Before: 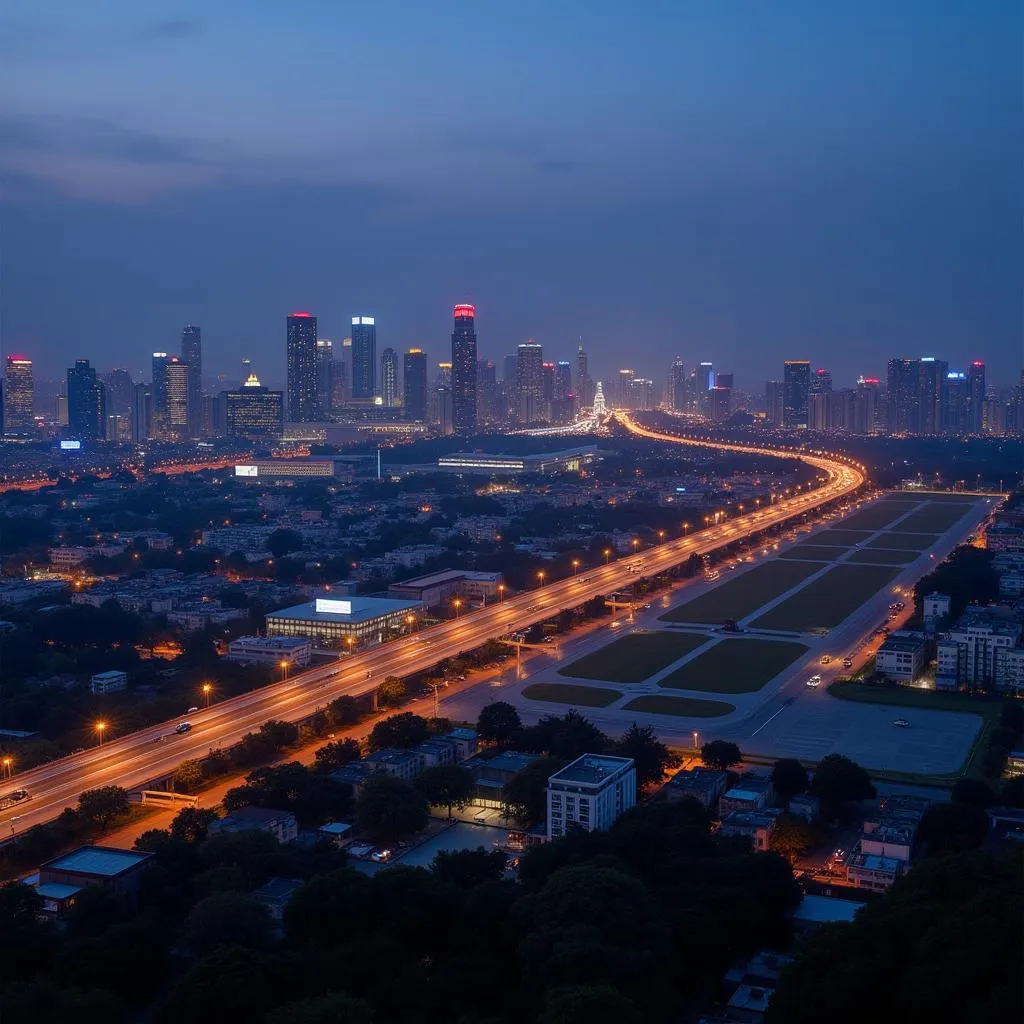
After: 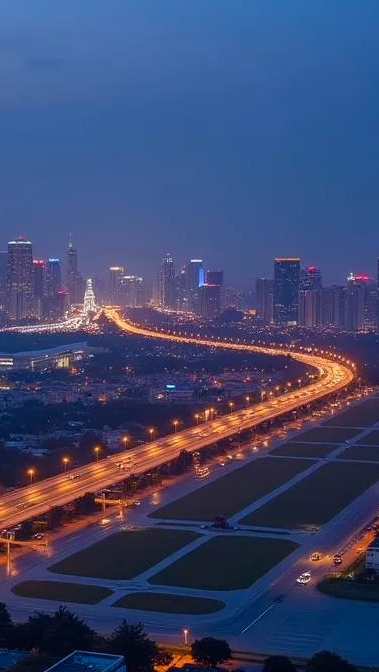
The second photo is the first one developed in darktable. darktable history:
color balance rgb: linear chroma grading › global chroma 9.032%, perceptual saturation grading › global saturation -0.291%, global vibrance 20%
crop and rotate: left 49.848%, top 10.147%, right 13.08%, bottom 24.216%
exposure: compensate highlight preservation false
